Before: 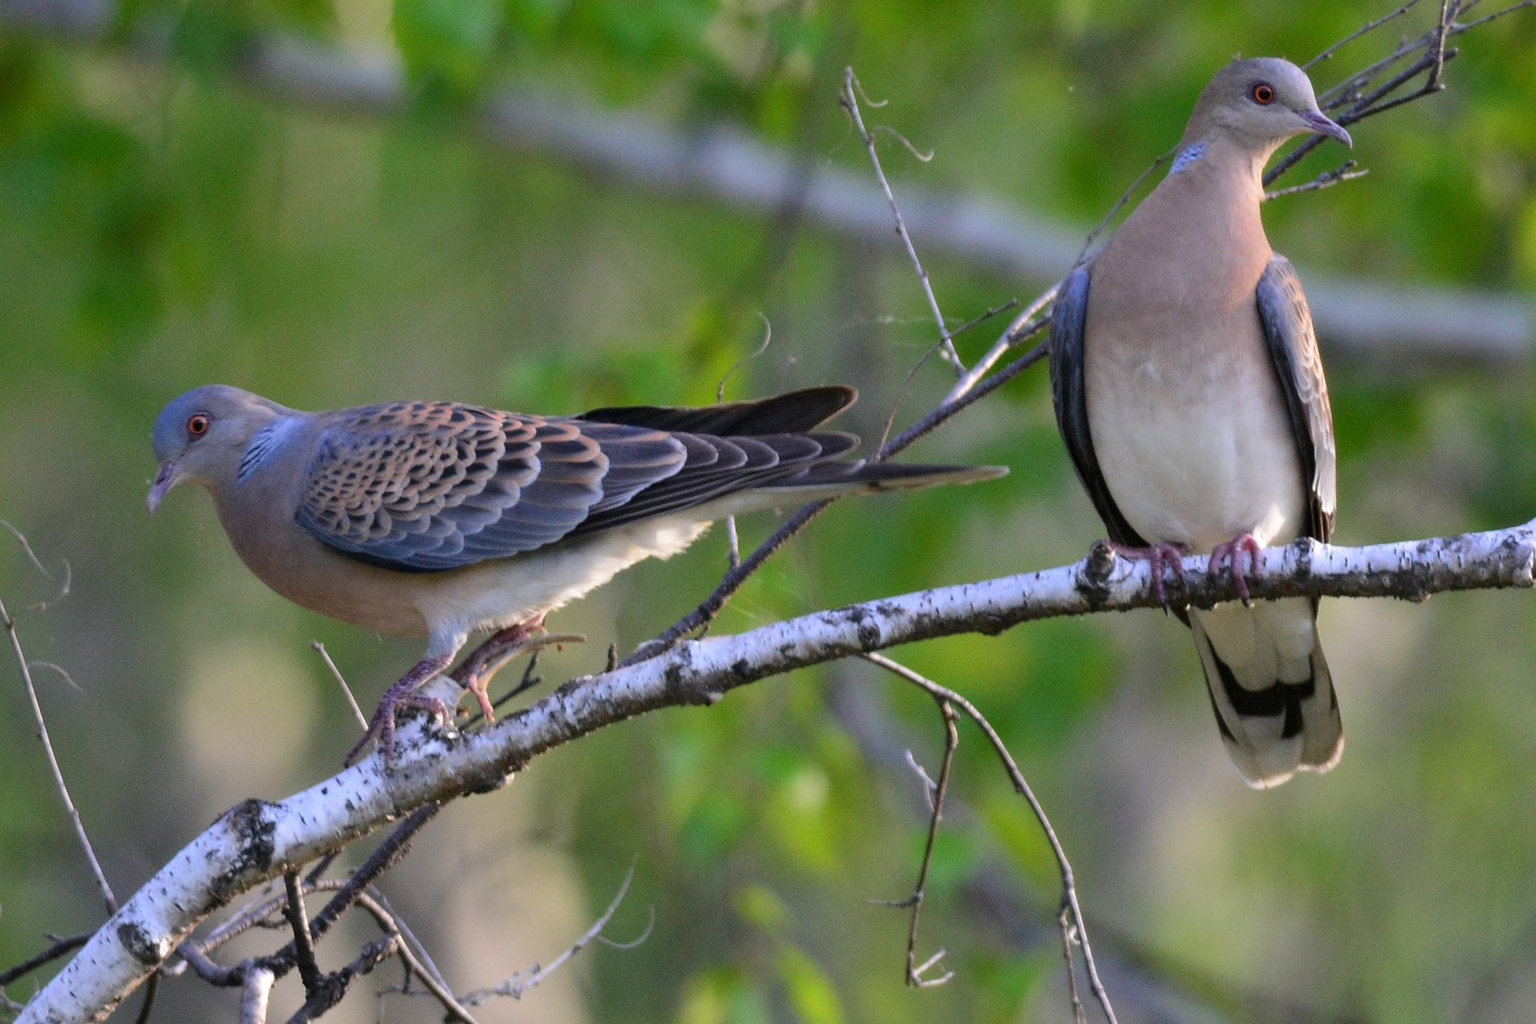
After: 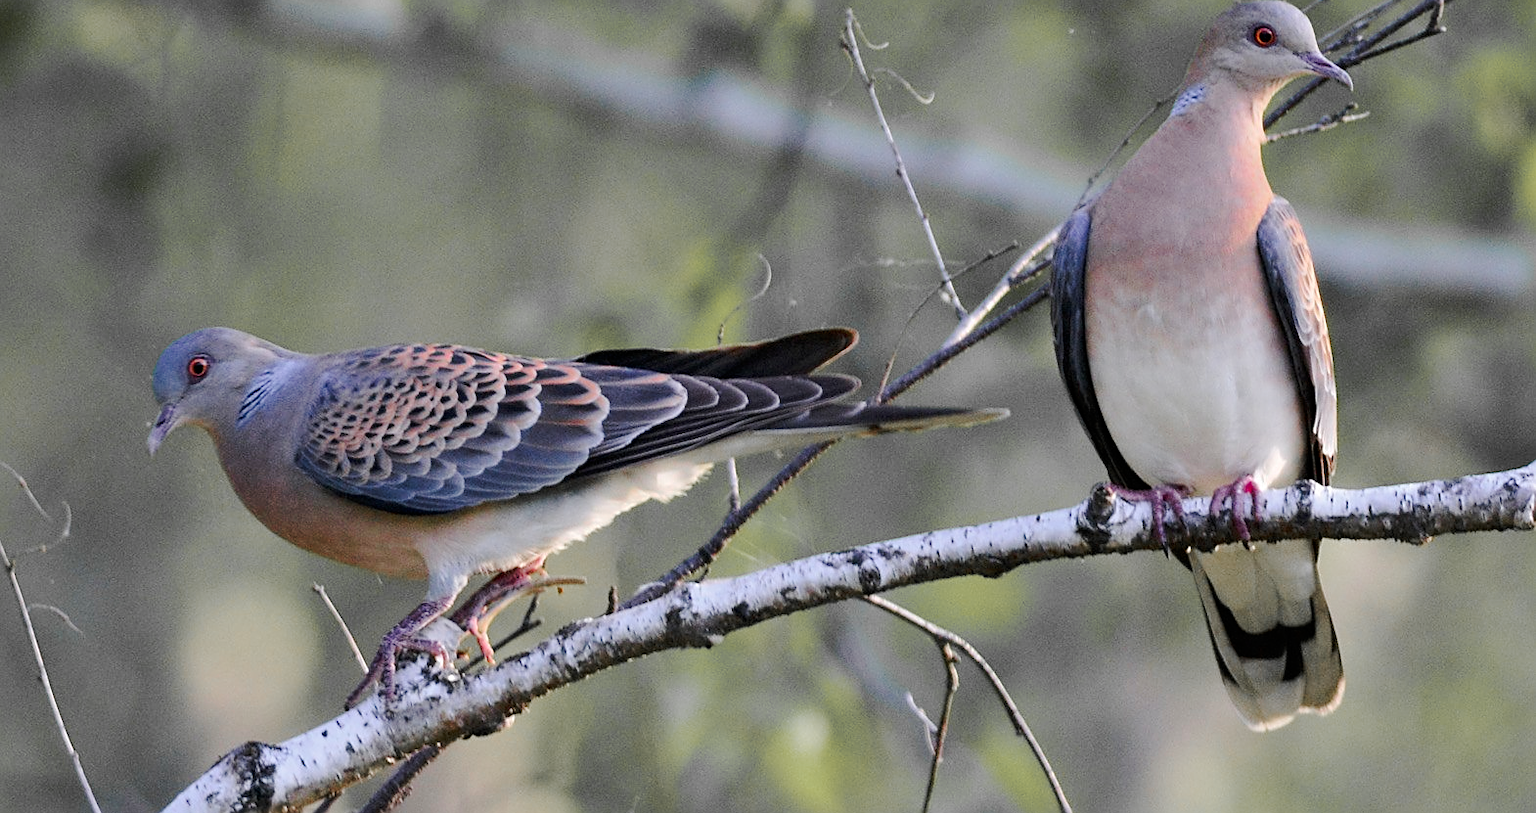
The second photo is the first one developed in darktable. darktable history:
crop and rotate: top 5.653%, bottom 14.839%
tone curve: curves: ch0 [(0, 0) (0.037, 0.011) (0.131, 0.108) (0.279, 0.279) (0.476, 0.554) (0.617, 0.693) (0.704, 0.77) (0.813, 0.852) (0.916, 0.924) (1, 0.993)]; ch1 [(0, 0) (0.318, 0.278) (0.444, 0.427) (0.493, 0.492) (0.508, 0.502) (0.534, 0.531) (0.562, 0.571) (0.626, 0.667) (0.746, 0.764) (1, 1)]; ch2 [(0, 0) (0.316, 0.292) (0.381, 0.37) (0.423, 0.448) (0.476, 0.492) (0.502, 0.498) (0.522, 0.518) (0.533, 0.532) (0.586, 0.631) (0.634, 0.663) (0.7, 0.7) (0.861, 0.808) (1, 0.951)], preserve colors none
sharpen: on, module defaults
color zones: curves: ch1 [(0, 0.679) (0.143, 0.647) (0.286, 0.261) (0.378, -0.011) (0.571, 0.396) (0.714, 0.399) (0.857, 0.406) (1, 0.679)]
